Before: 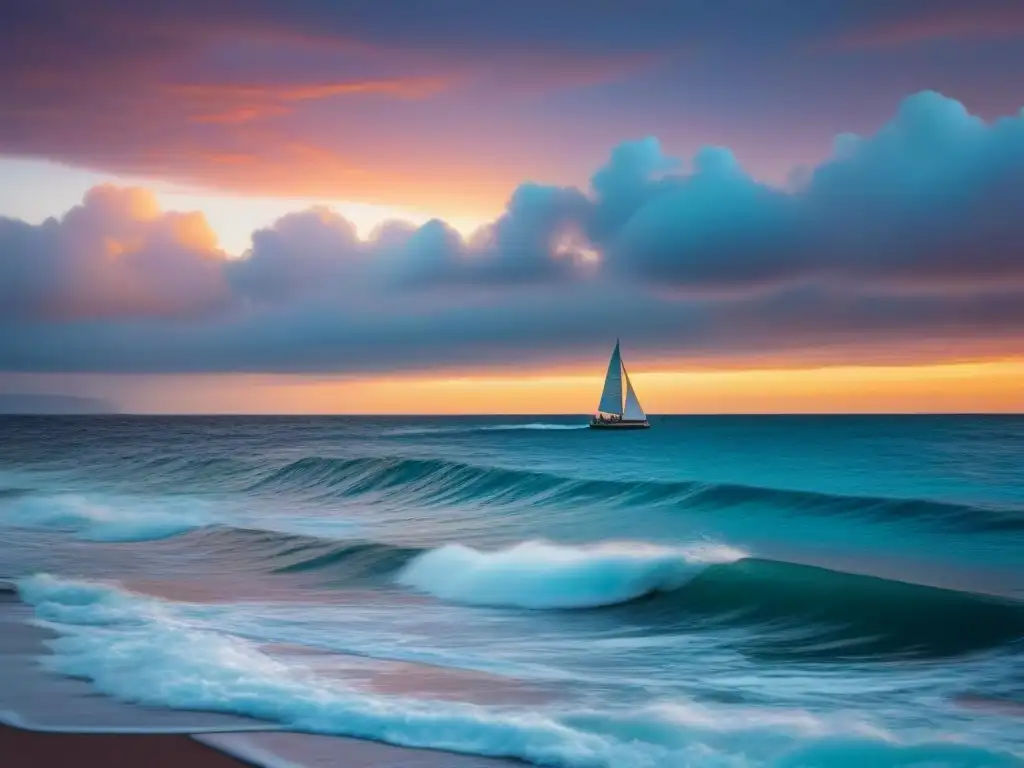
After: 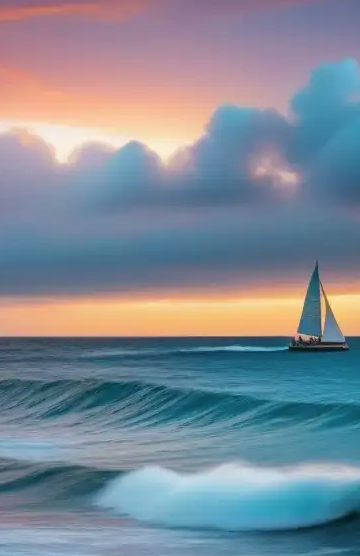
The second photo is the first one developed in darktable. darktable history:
contrast brightness saturation: saturation -0.05
crop and rotate: left 29.476%, top 10.214%, right 35.32%, bottom 17.333%
